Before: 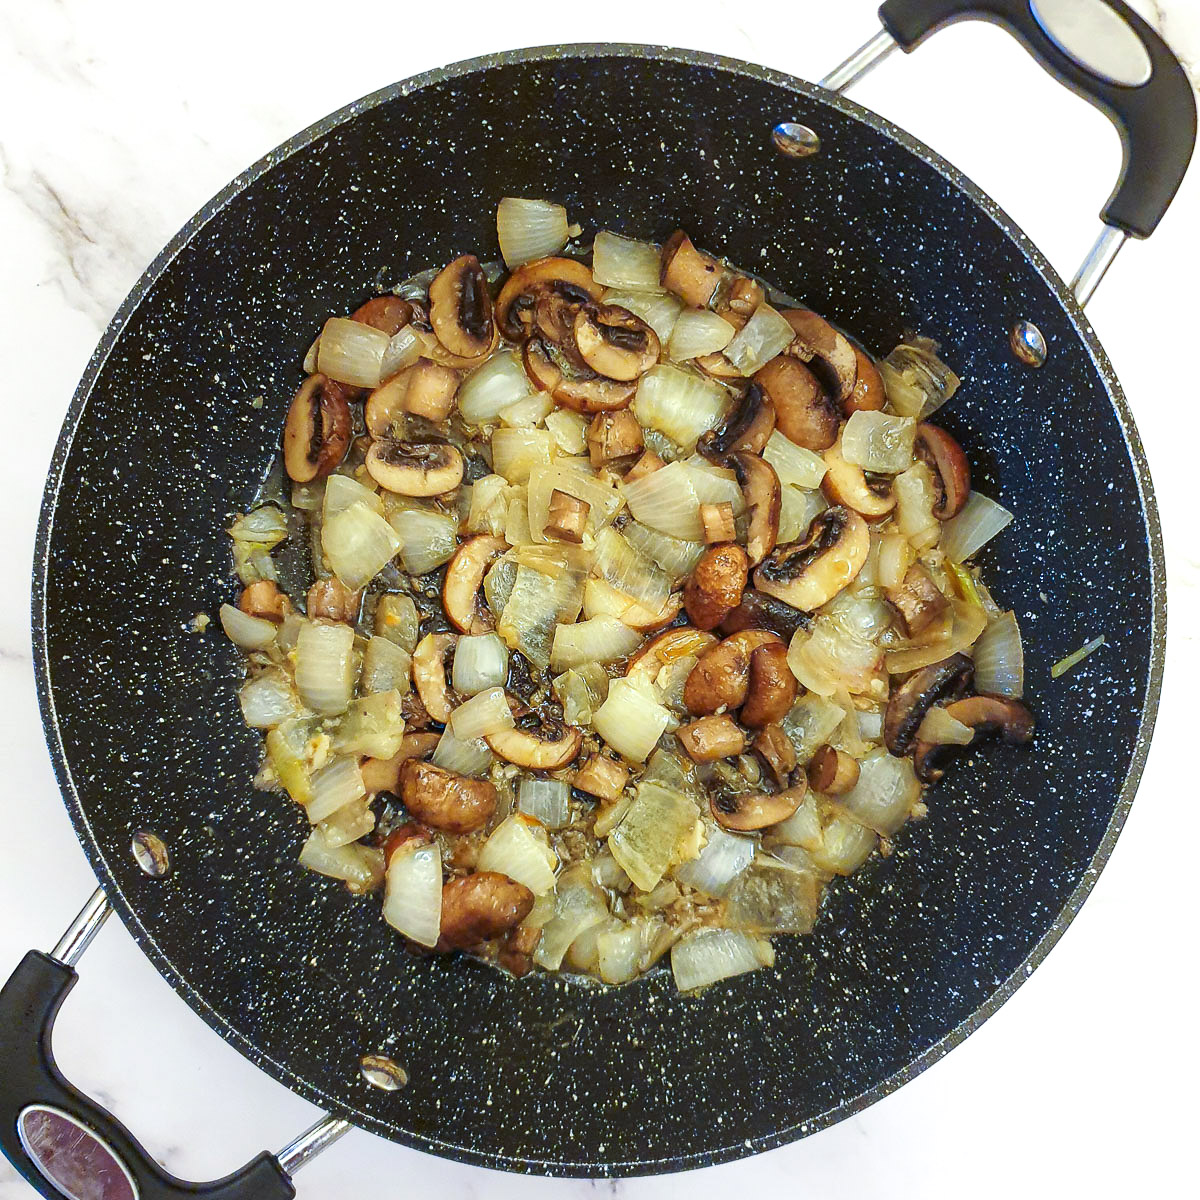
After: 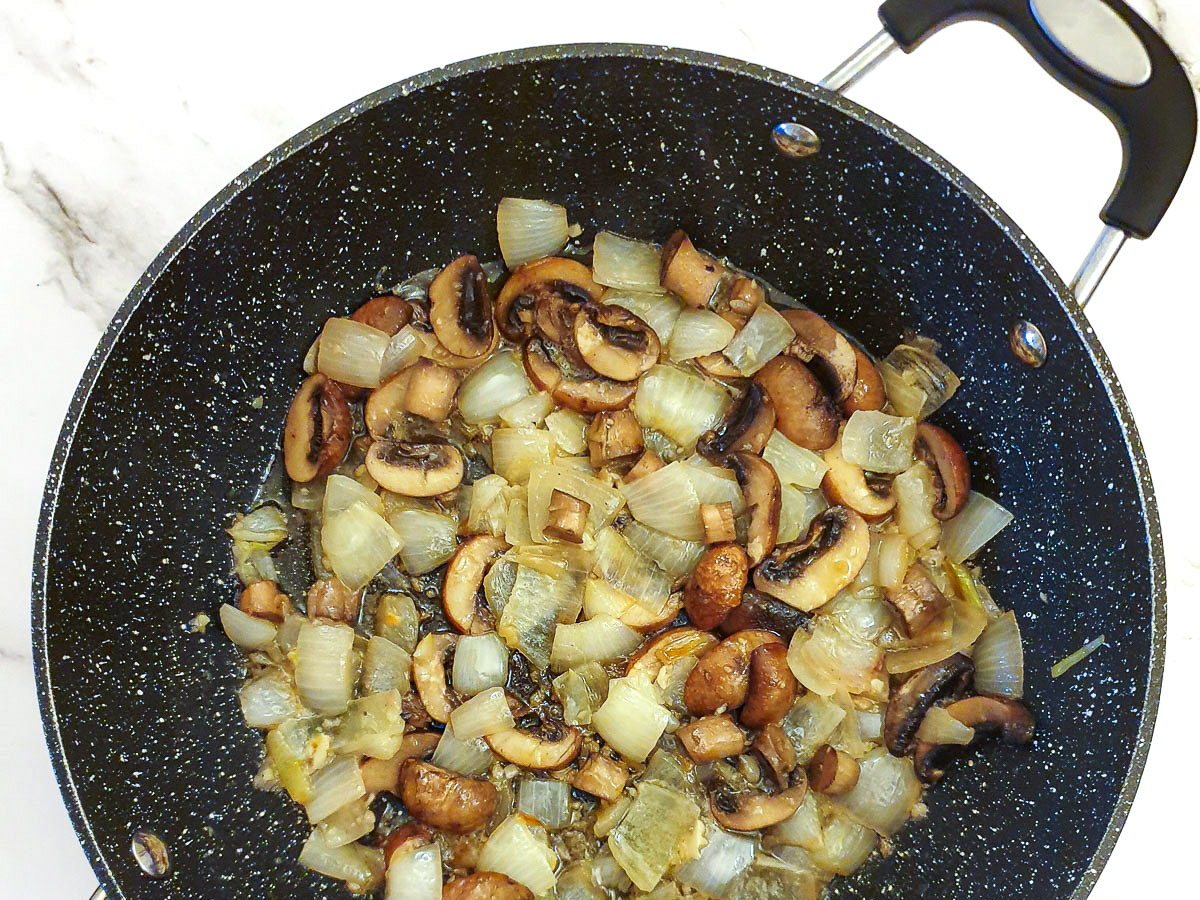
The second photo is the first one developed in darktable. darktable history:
shadows and highlights: low approximation 0.01, soften with gaussian
crop: bottom 24.987%
